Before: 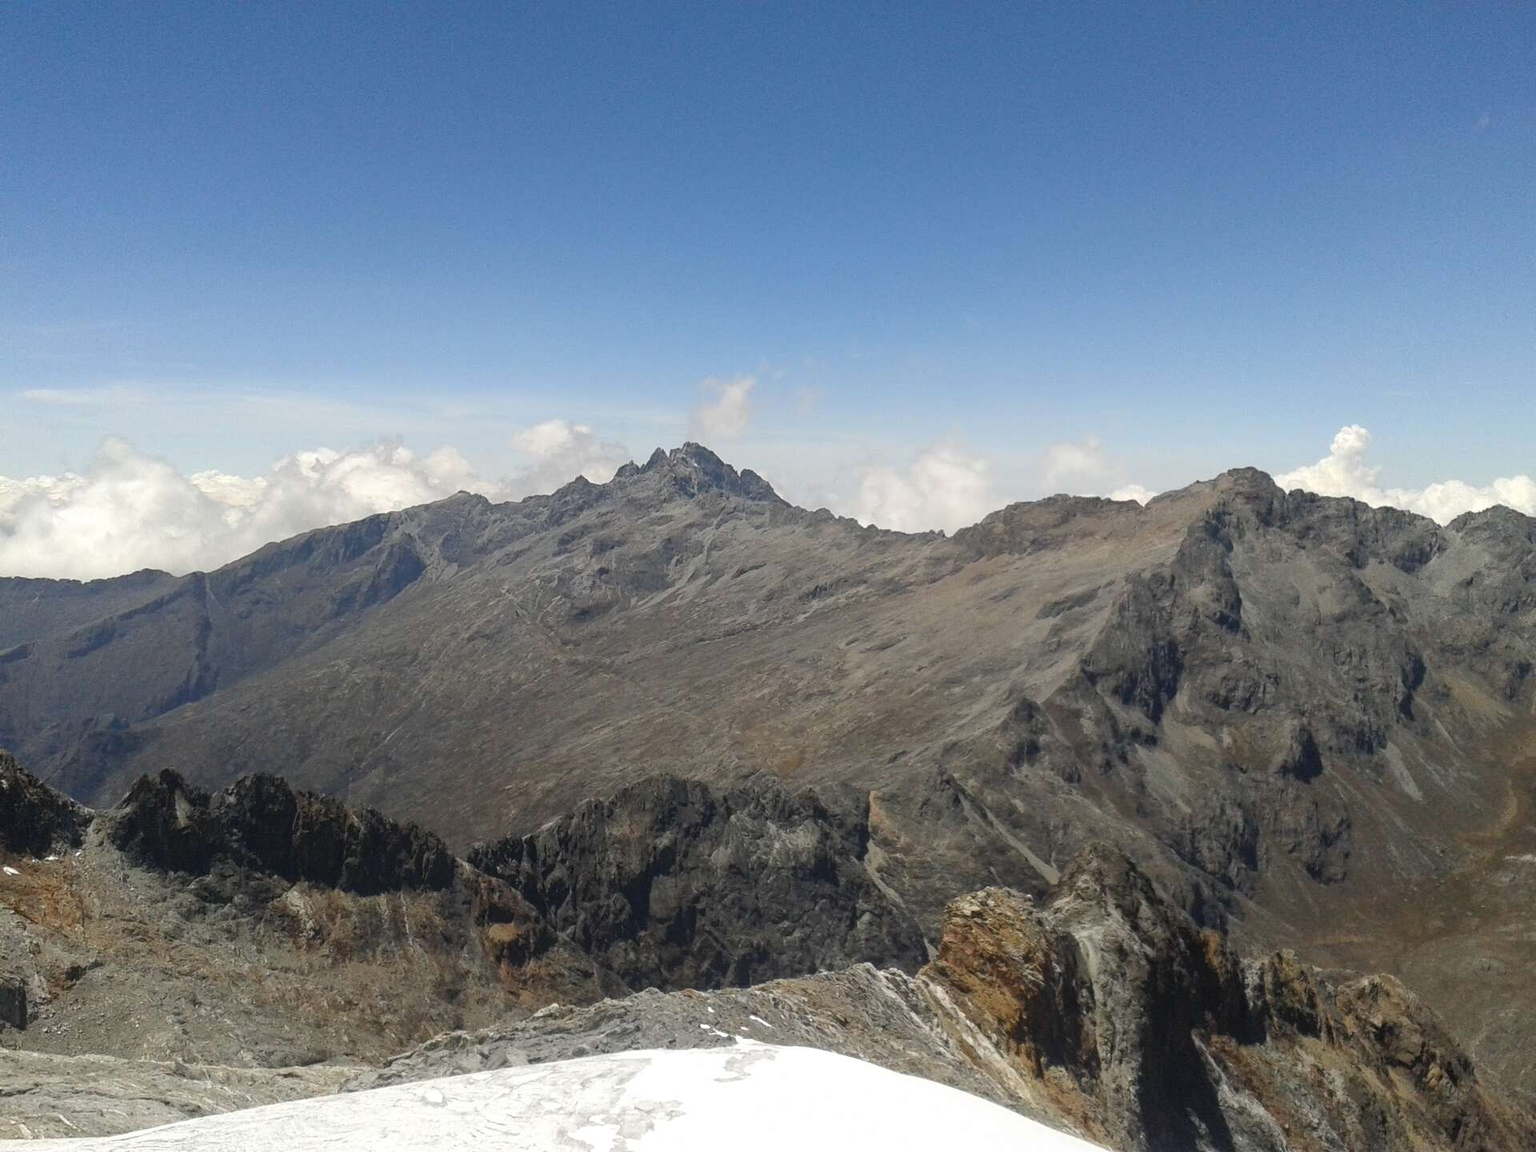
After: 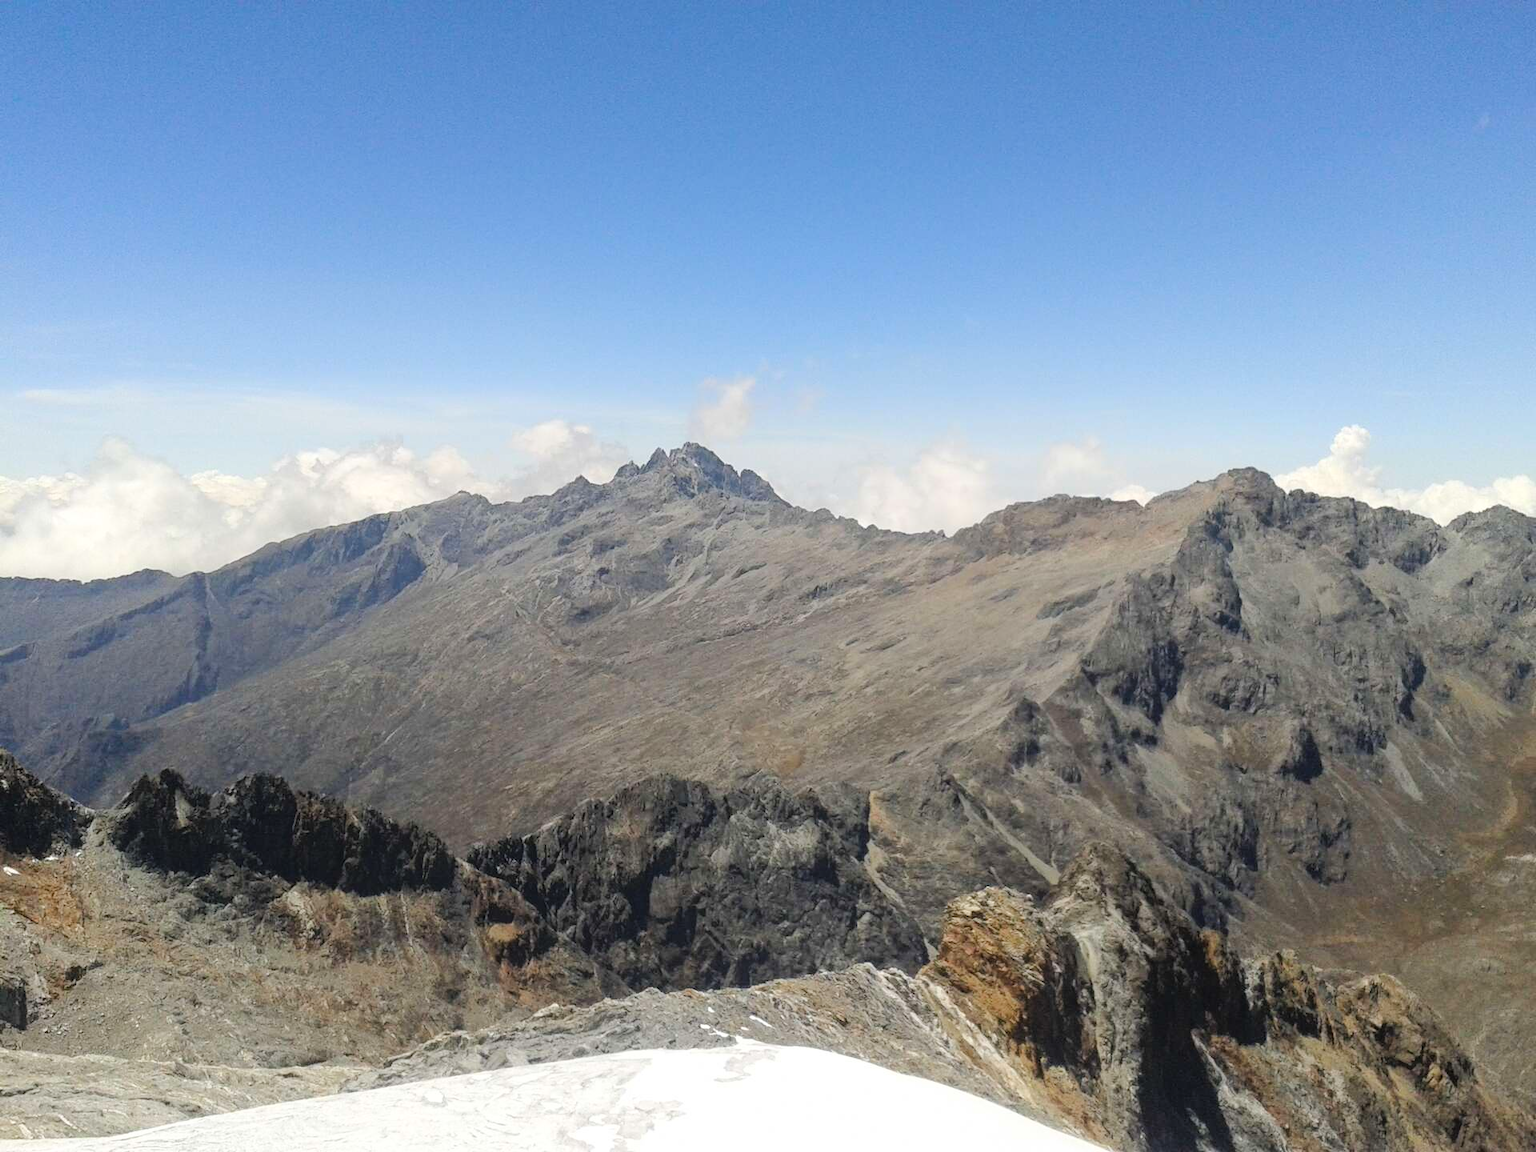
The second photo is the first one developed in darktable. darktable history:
tone curve: curves: ch0 [(0, 0) (0.051, 0.047) (0.102, 0.099) (0.228, 0.275) (0.432, 0.535) (0.695, 0.778) (0.908, 0.946) (1, 1)]; ch1 [(0, 0) (0.339, 0.298) (0.402, 0.363) (0.453, 0.413) (0.485, 0.469) (0.494, 0.493) (0.504, 0.501) (0.525, 0.534) (0.563, 0.595) (0.597, 0.638) (1, 1)]; ch2 [(0, 0) (0.48, 0.48) (0.504, 0.5) (0.539, 0.554) (0.59, 0.63) (0.642, 0.684) (0.824, 0.815) (1, 1)], color space Lab, linked channels, preserve colors none
